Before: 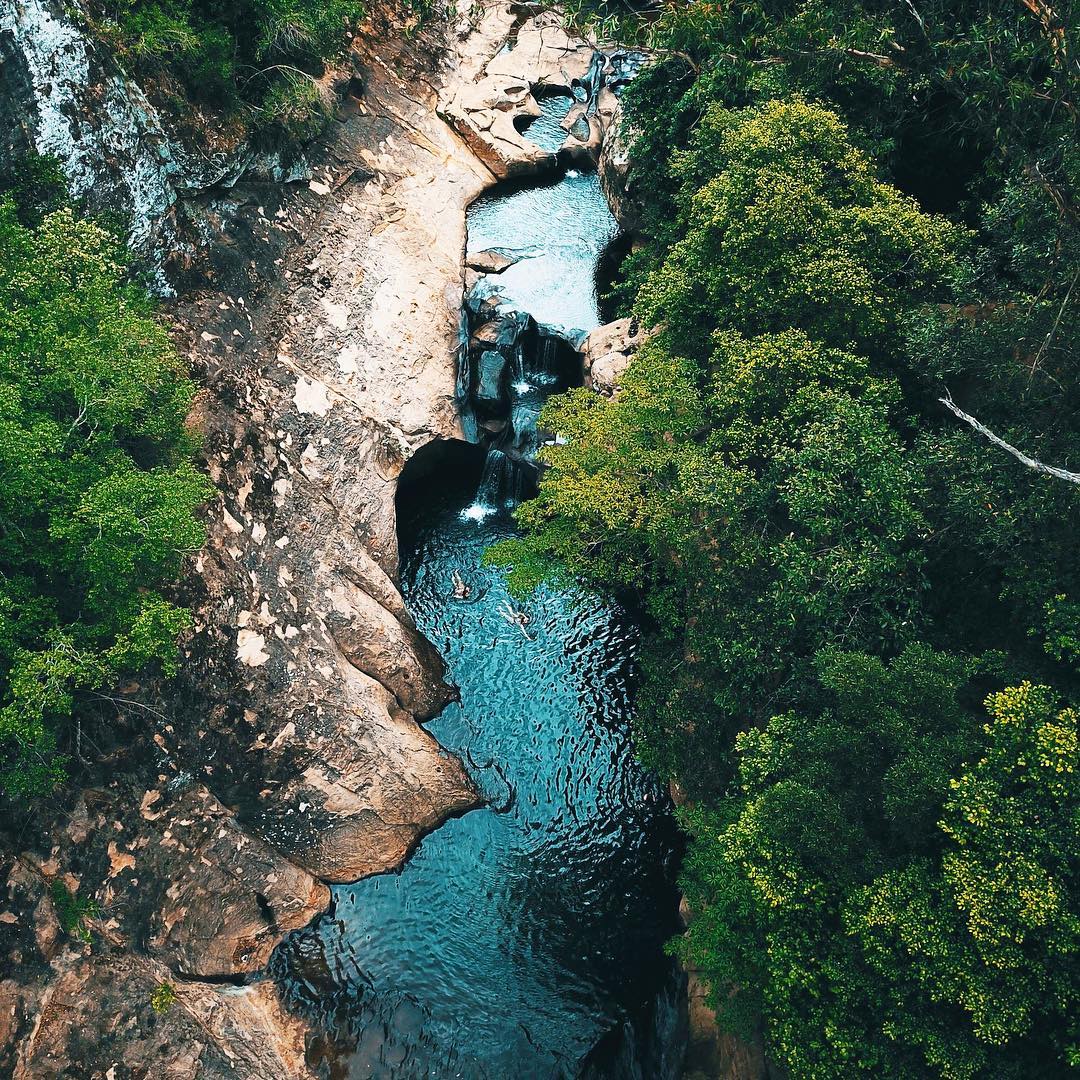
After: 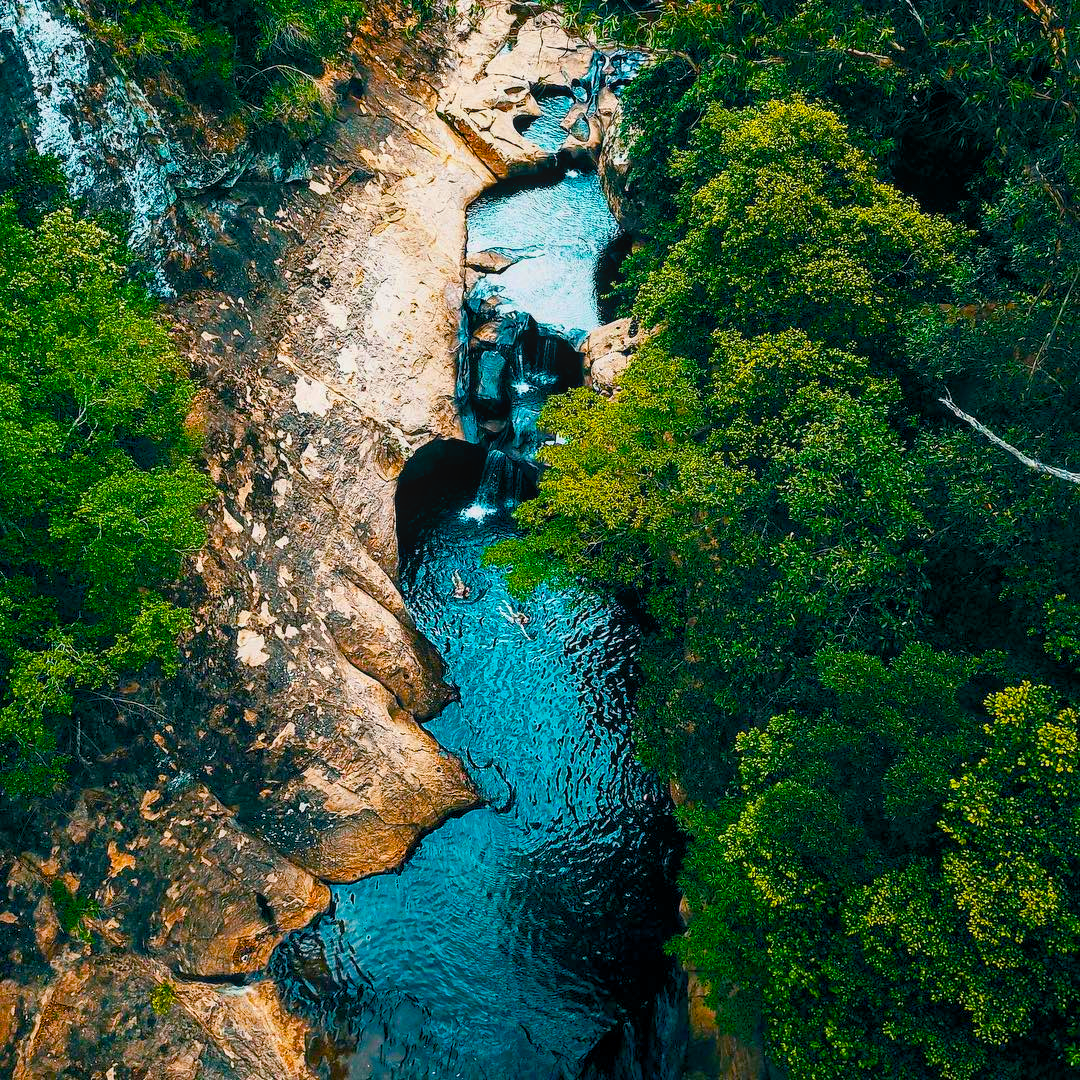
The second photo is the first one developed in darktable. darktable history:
color balance rgb: global offset › luminance -0.492%, perceptual saturation grading › global saturation 39.02%, perceptual saturation grading › highlights -25.851%, perceptual saturation grading › mid-tones 34.963%, perceptual saturation grading › shadows 34.675%, global vibrance 50.303%
local contrast: detail 114%
levels: mode automatic, levels [0, 0.397, 0.955]
